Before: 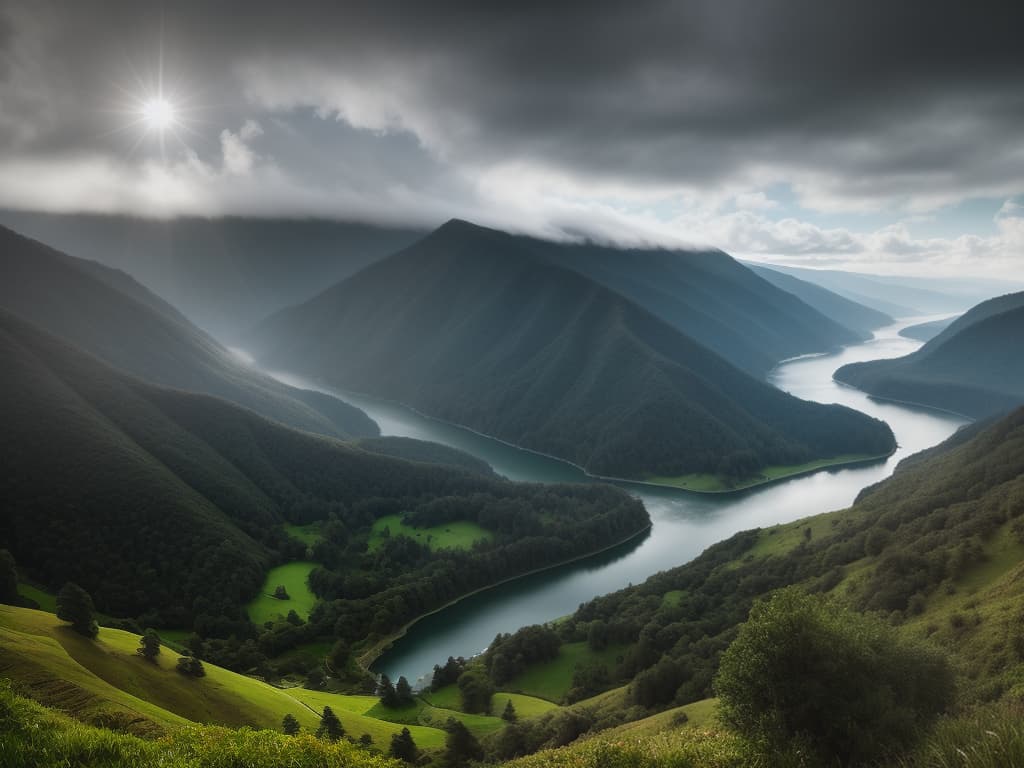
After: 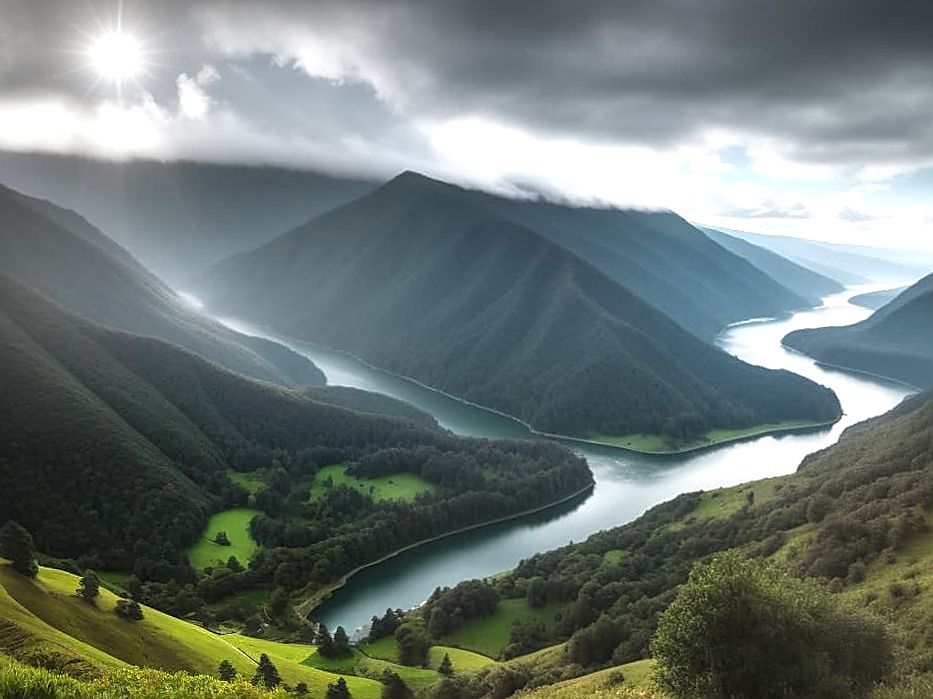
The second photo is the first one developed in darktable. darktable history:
local contrast: on, module defaults
sharpen: amount 0.601
color correction: highlights a* 0.074, highlights b* -0.835
exposure: black level correction 0, exposure 0.694 EV, compensate highlight preservation false
crop and rotate: angle -2°, left 3.103%, top 4.064%, right 1.508%, bottom 0.73%
